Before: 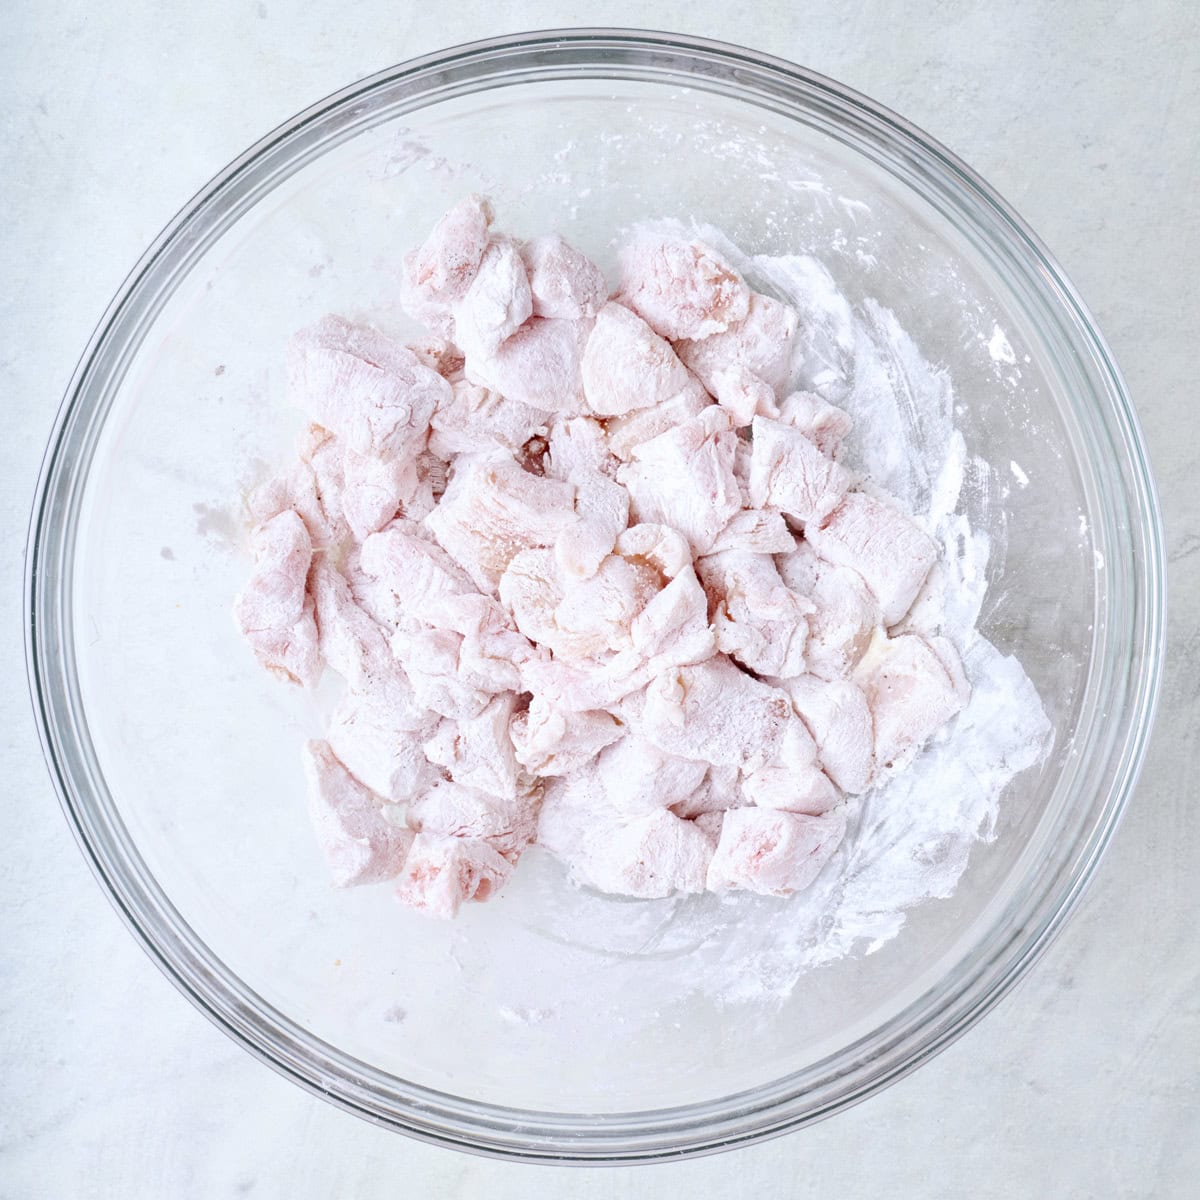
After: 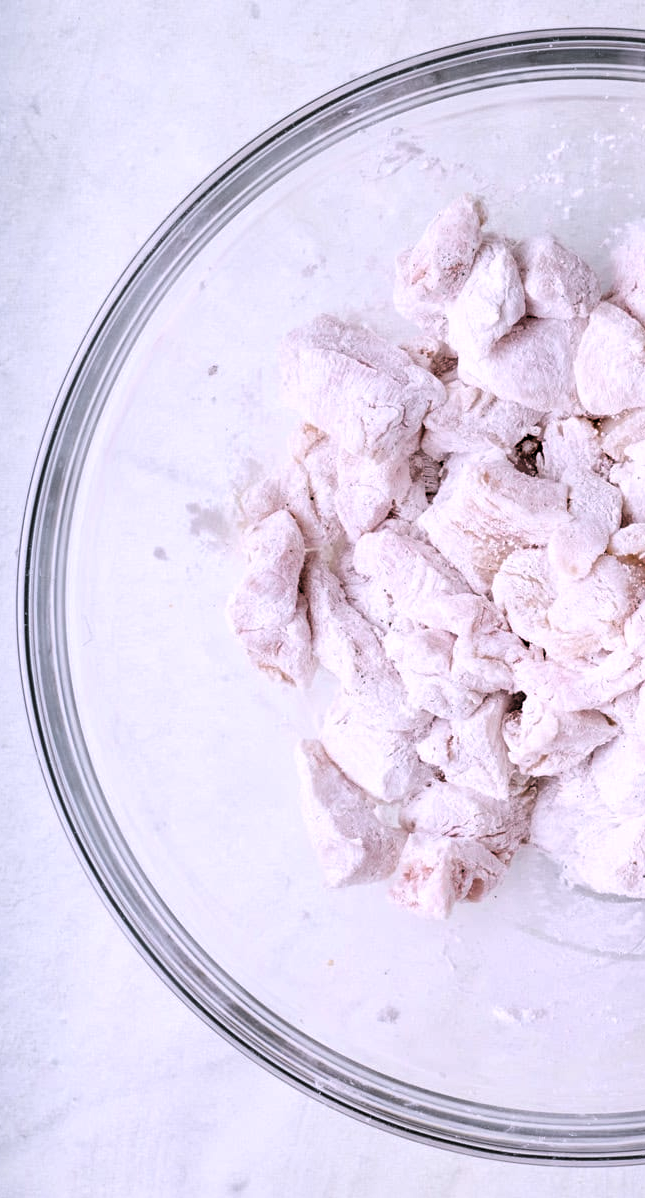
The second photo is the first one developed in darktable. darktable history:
white balance: red 1.05, blue 1.072
crop: left 0.587%, right 45.588%, bottom 0.086%
levels: mode automatic, black 0.023%, white 99.97%, levels [0.062, 0.494, 0.925]
